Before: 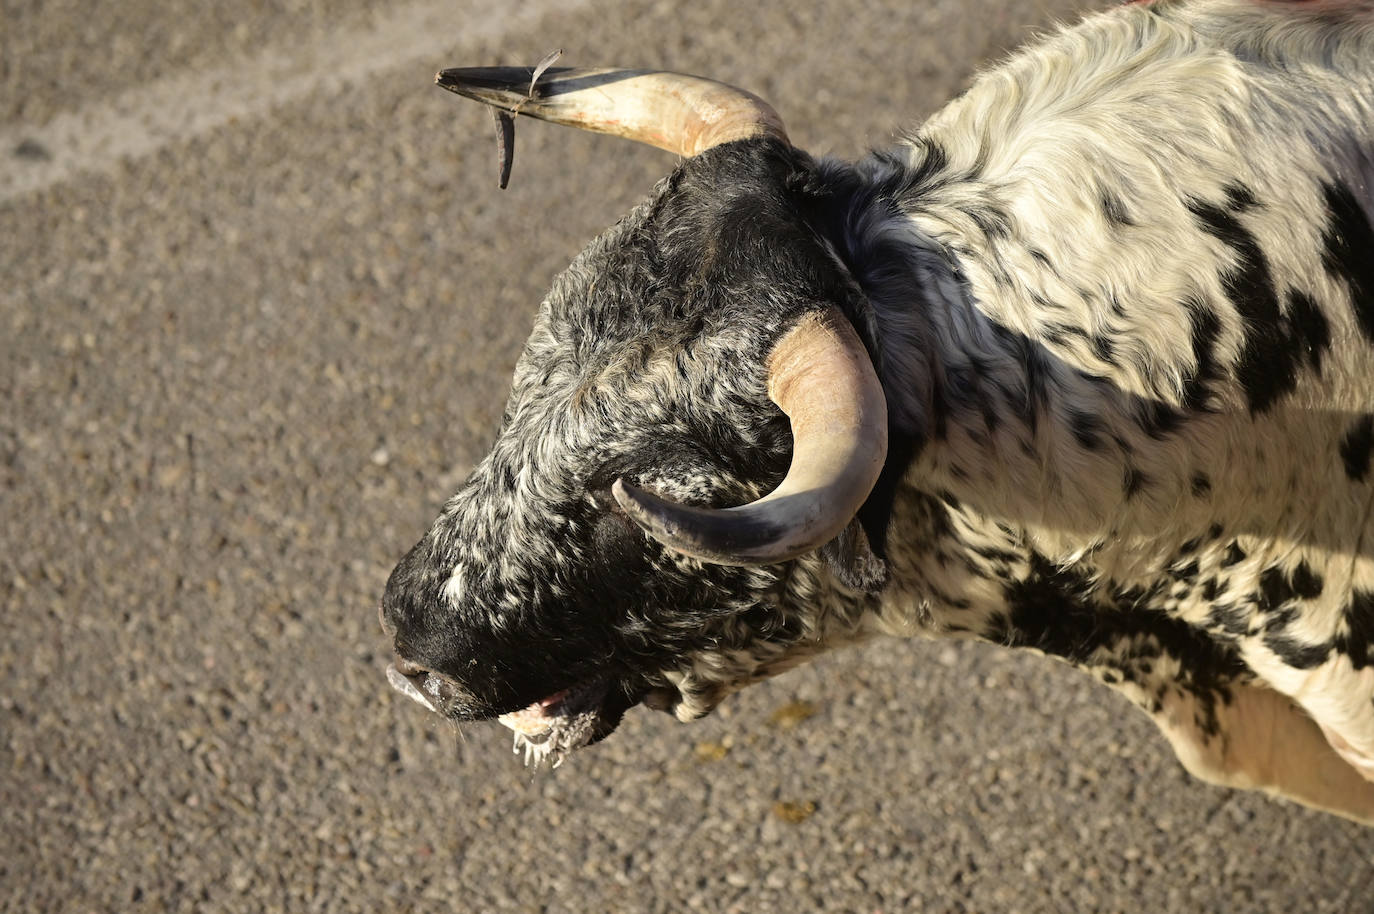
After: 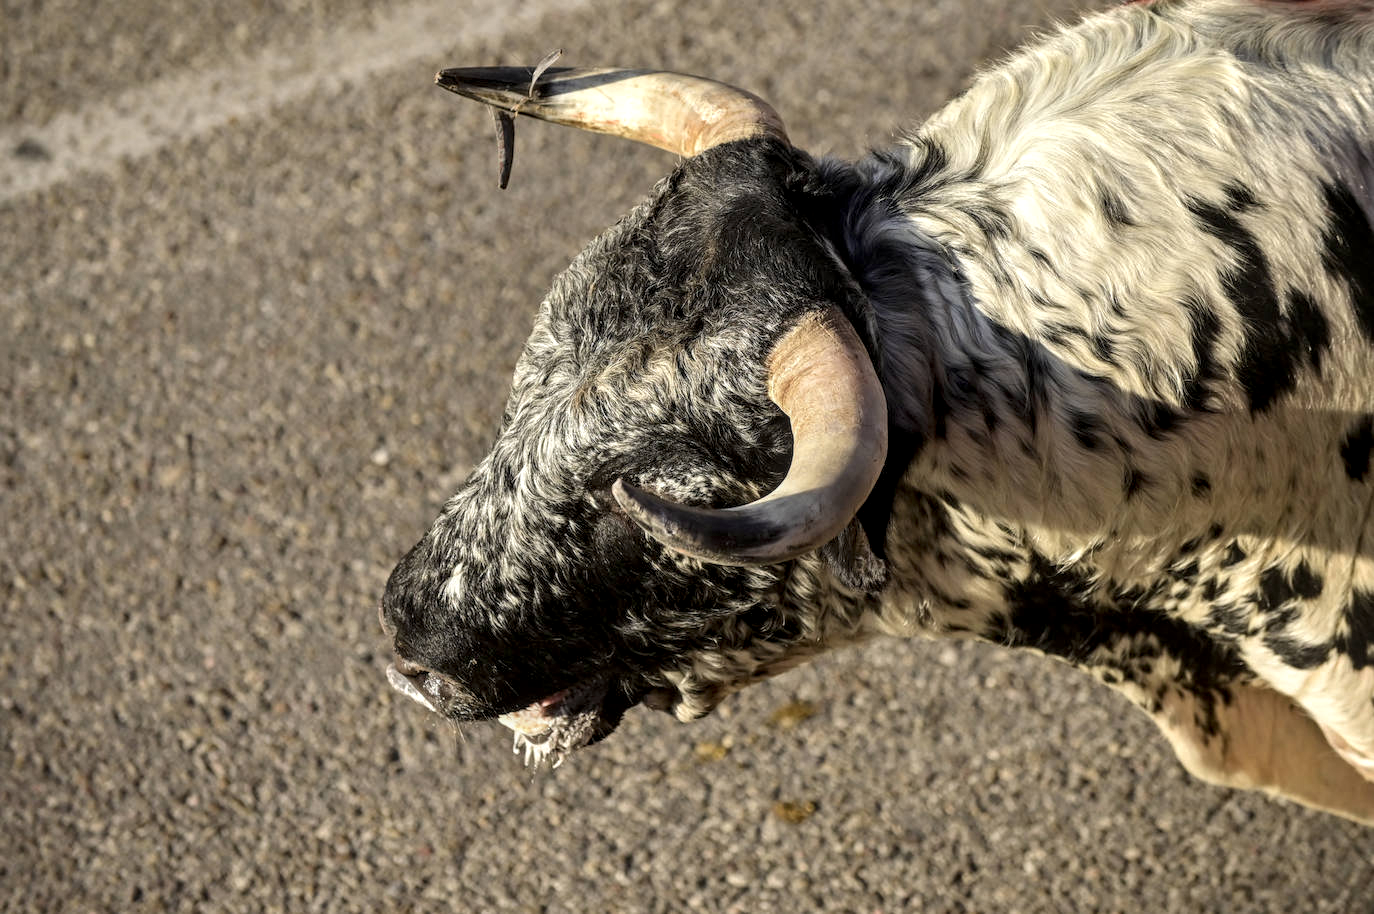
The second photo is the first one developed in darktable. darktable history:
local contrast: highlights 61%, detail 143%, midtone range 0.435
